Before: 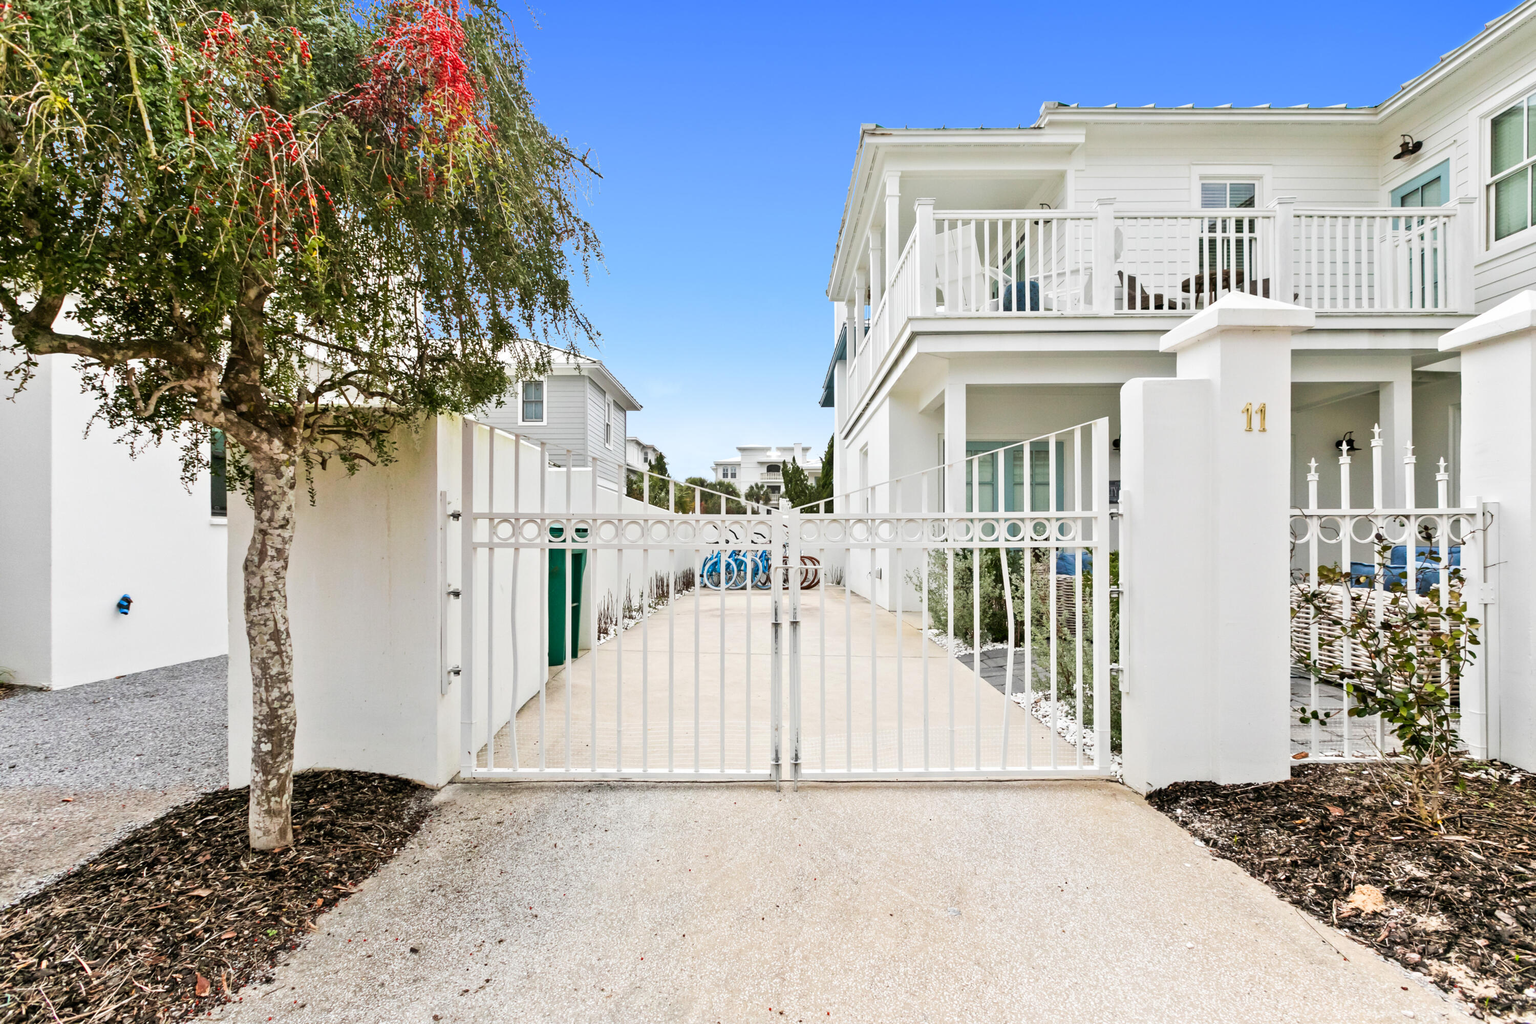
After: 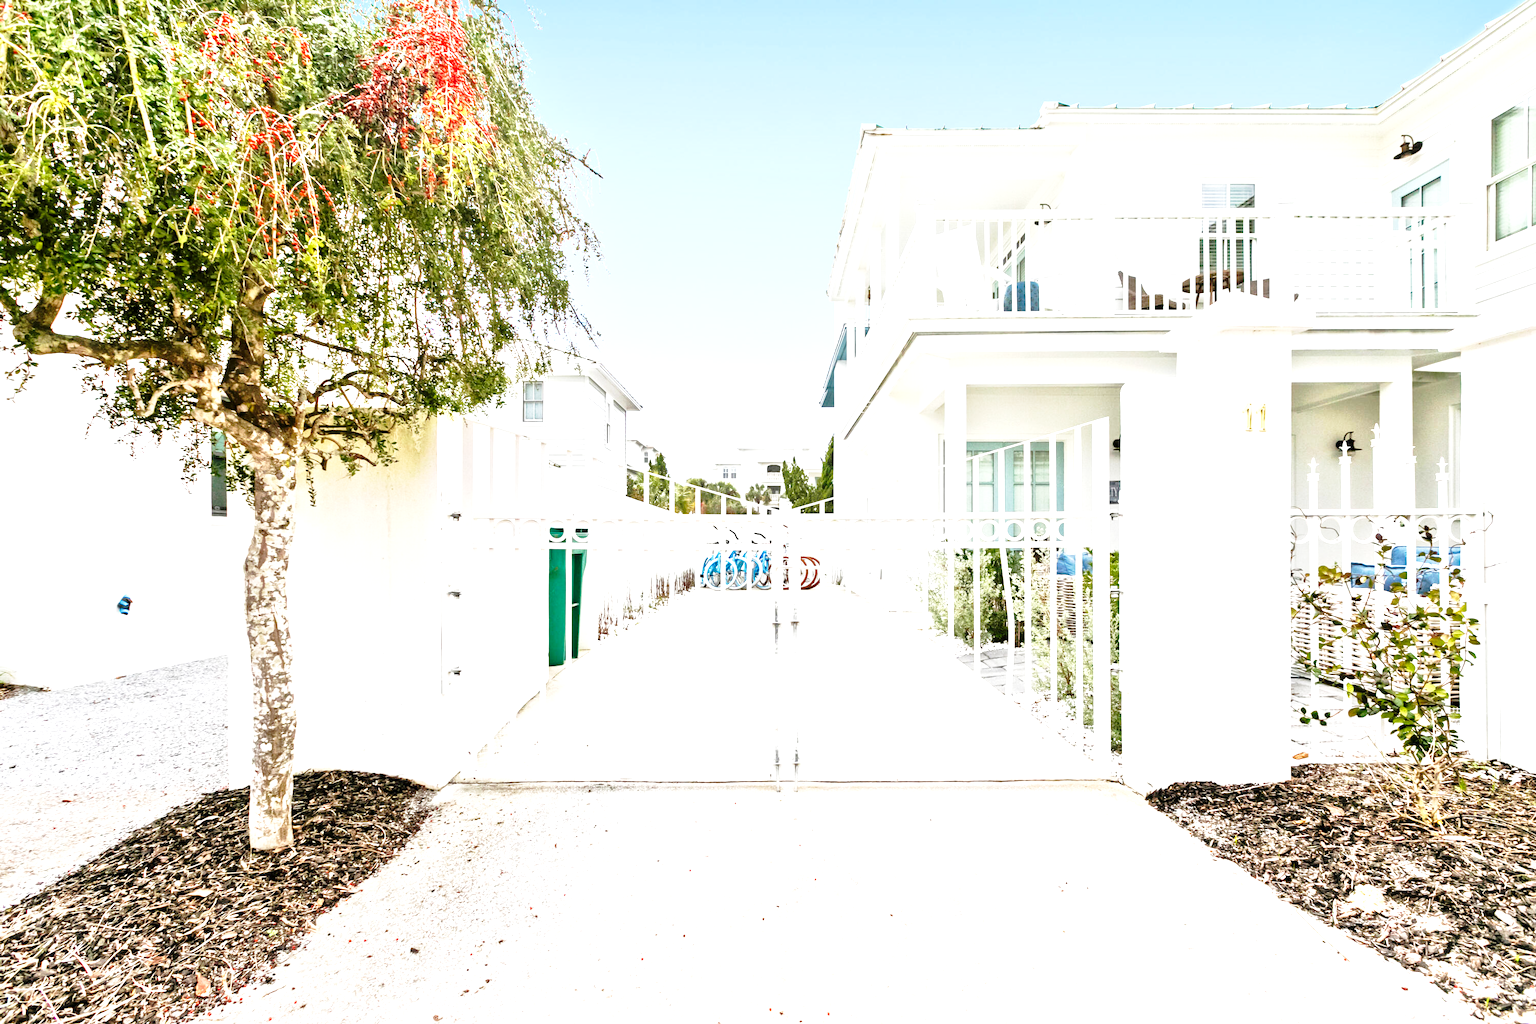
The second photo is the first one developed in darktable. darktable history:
exposure: exposure 1.211 EV, compensate exposure bias true, compensate highlight preservation false
base curve: curves: ch0 [(0, 0) (0.028, 0.03) (0.121, 0.232) (0.46, 0.748) (0.859, 0.968) (1, 1)], preserve colors none
local contrast: mode bilateral grid, contrast 21, coarseness 51, detail 149%, midtone range 0.2
